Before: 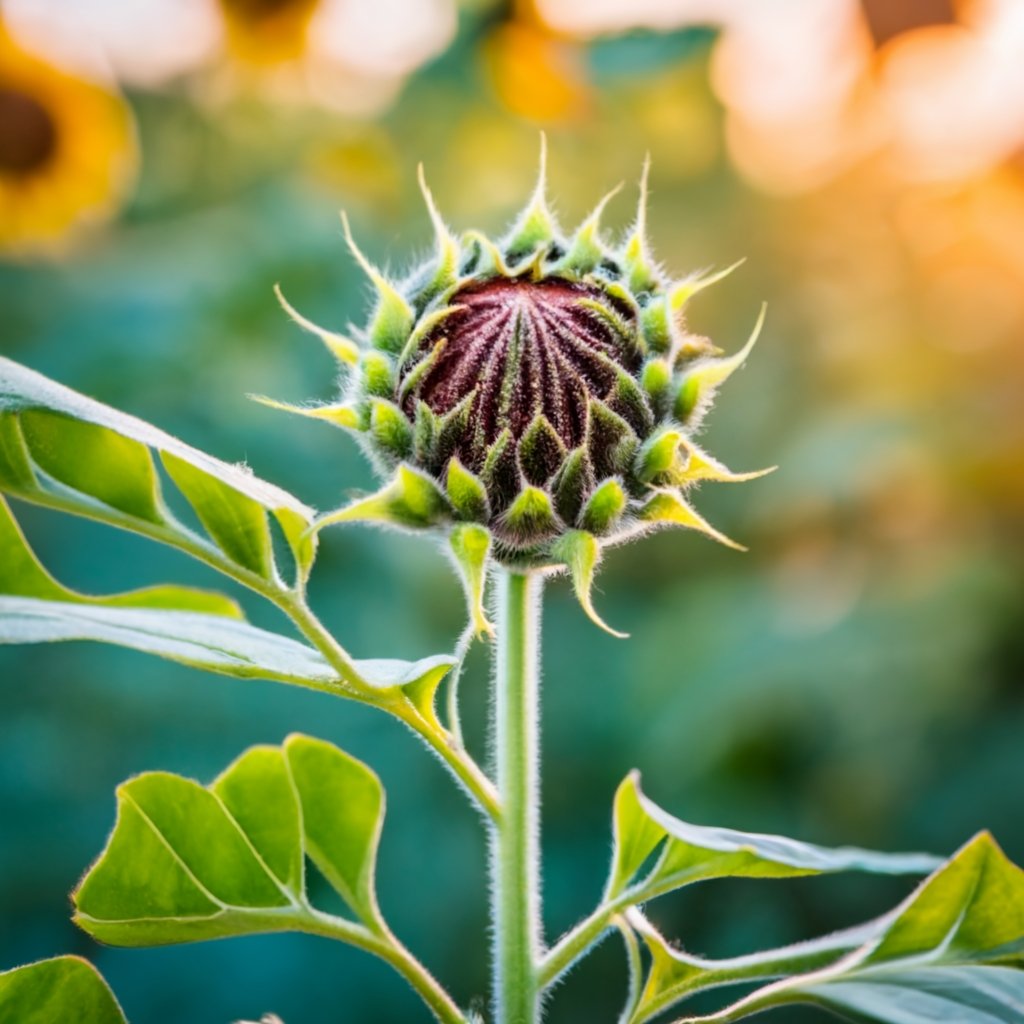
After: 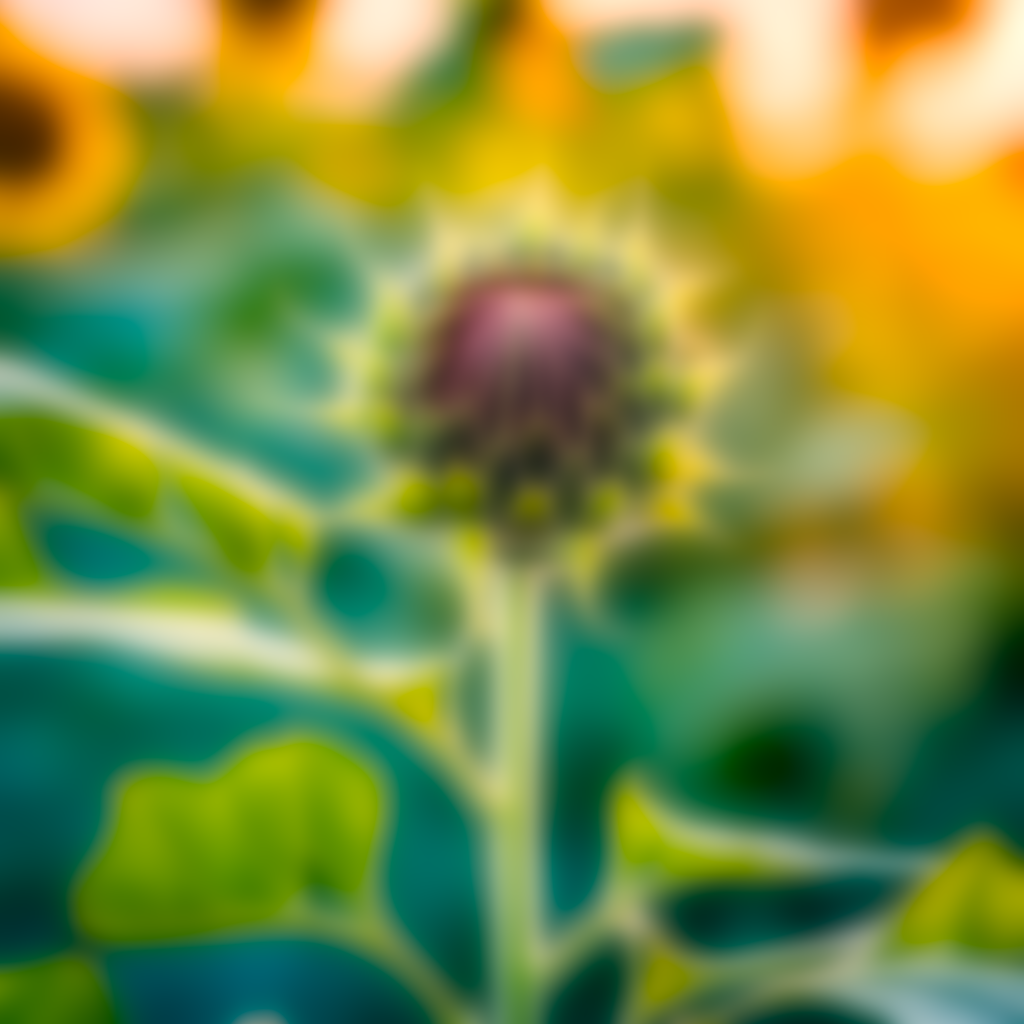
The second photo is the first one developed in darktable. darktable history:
color correction: highlights a* 10.32, highlights b* 14.66, shadows a* -9.59, shadows b* -15.02
local contrast: detail 140%
color balance rgb: perceptual saturation grading › global saturation 30%, global vibrance 20%
lowpass: radius 16, unbound 0
